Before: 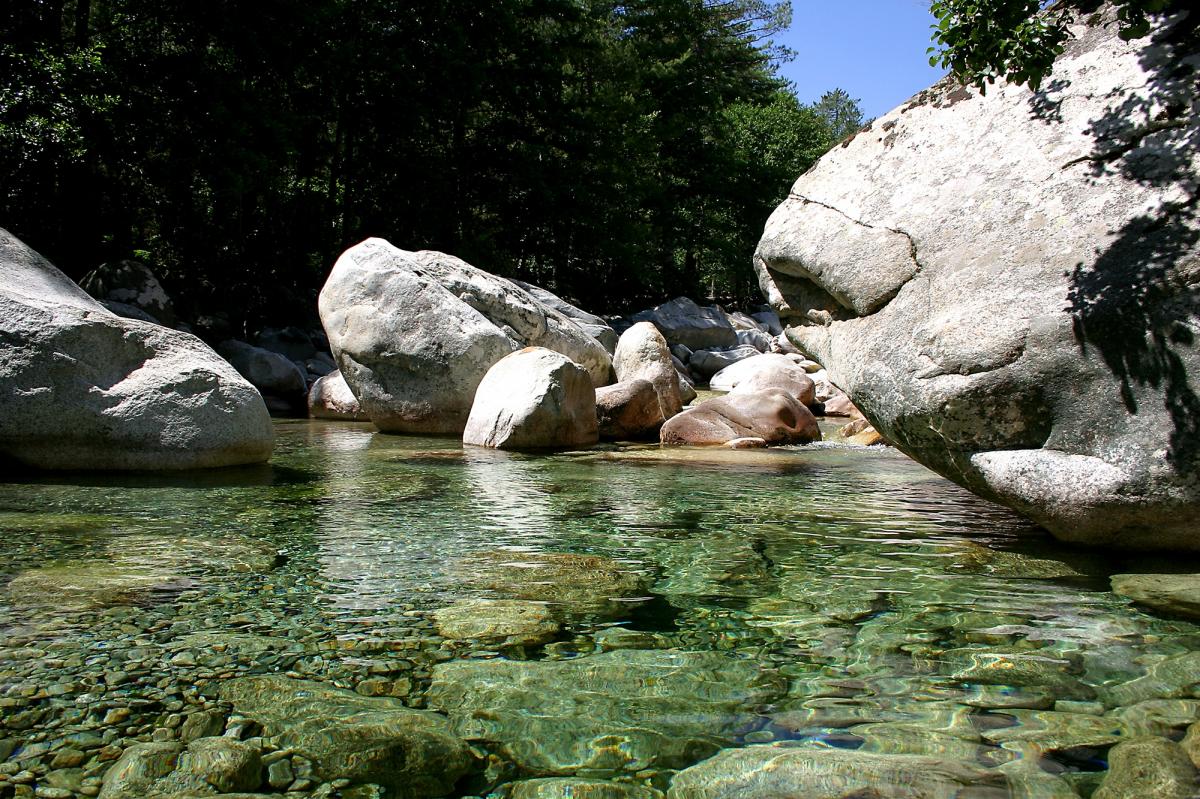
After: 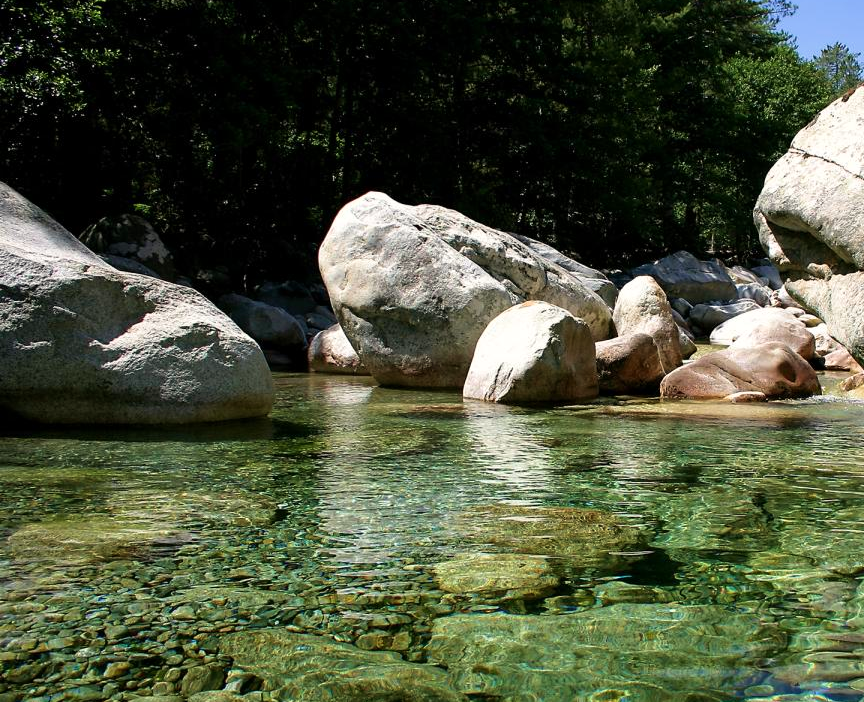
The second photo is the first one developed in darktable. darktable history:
crop: top 5.803%, right 27.864%, bottom 5.804%
velvia: on, module defaults
white balance: red 1.009, blue 0.985
